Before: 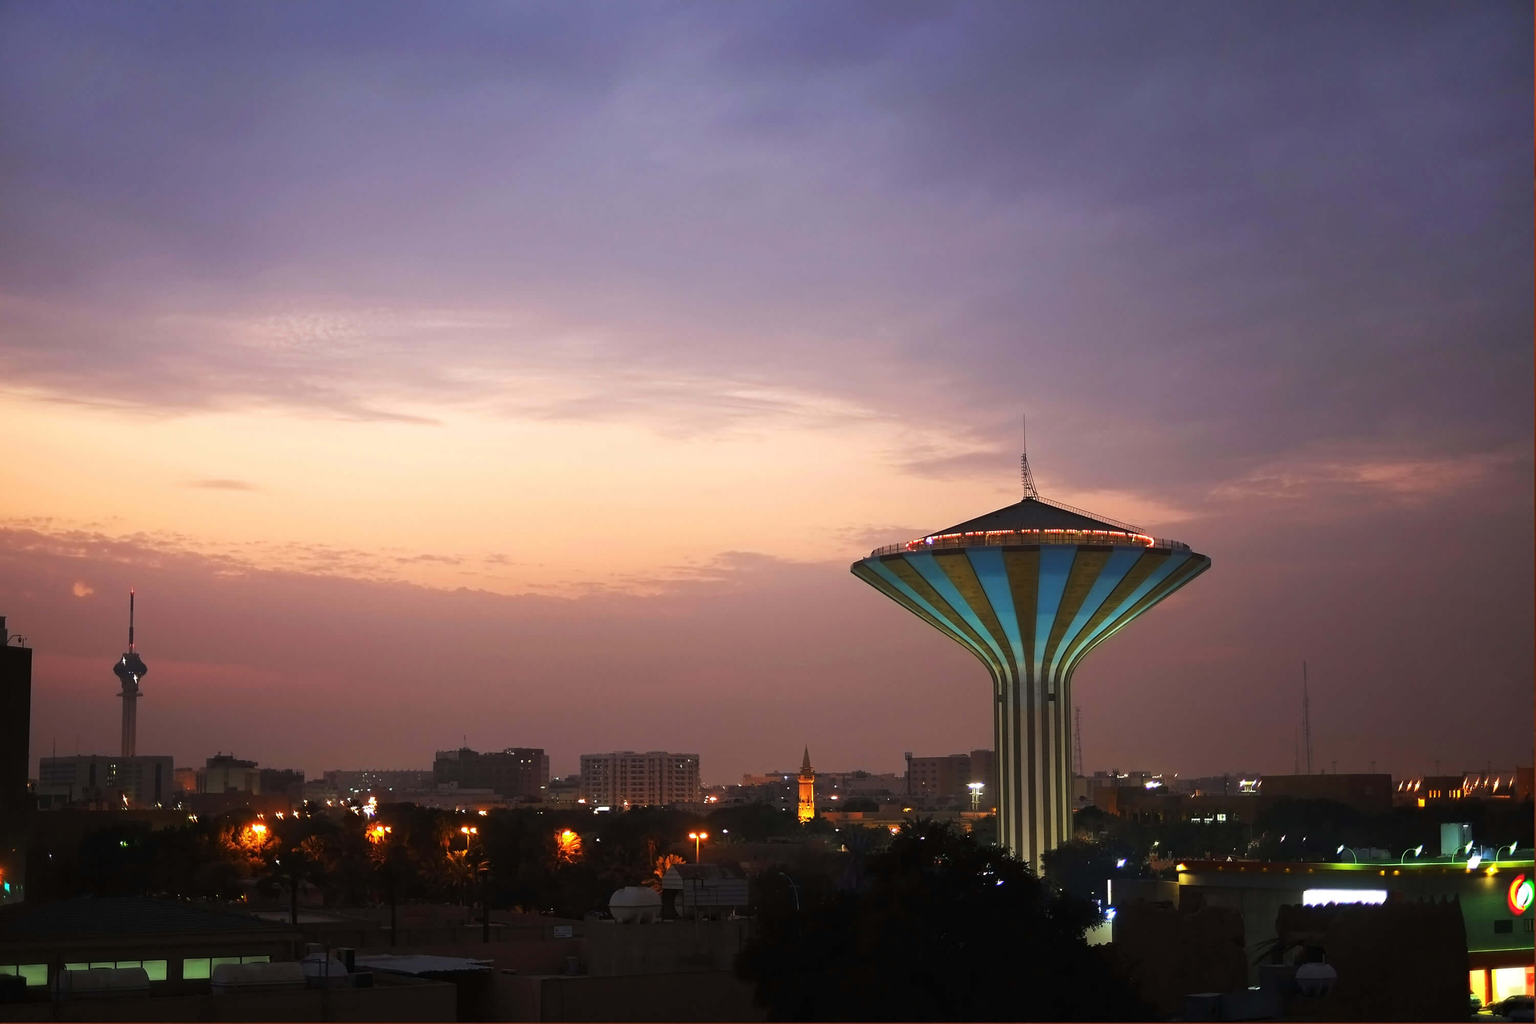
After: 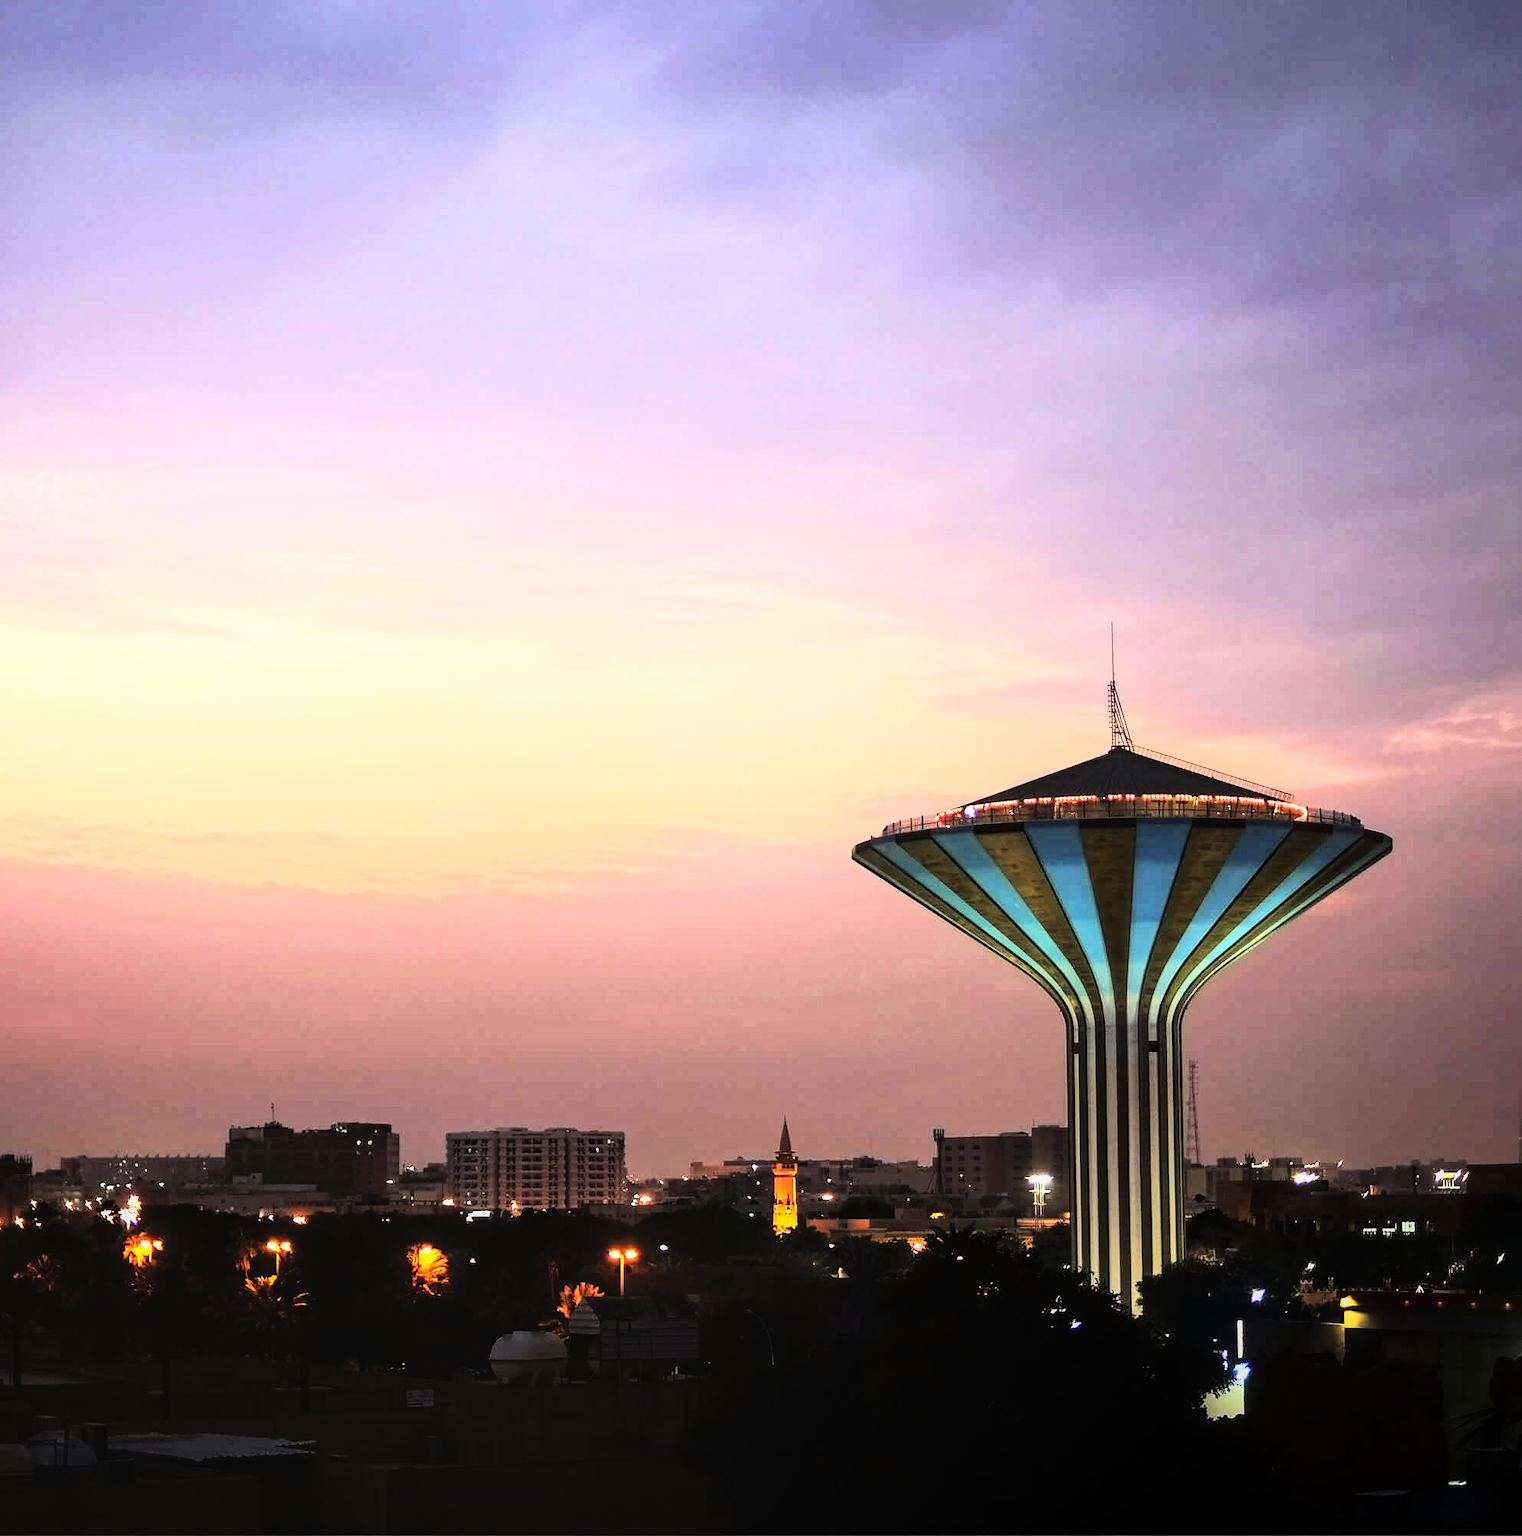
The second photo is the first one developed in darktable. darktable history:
local contrast: on, module defaults
rgb curve: curves: ch0 [(0, 0) (0.21, 0.15) (0.24, 0.21) (0.5, 0.75) (0.75, 0.96) (0.89, 0.99) (1, 1)]; ch1 [(0, 0.02) (0.21, 0.13) (0.25, 0.2) (0.5, 0.67) (0.75, 0.9) (0.89, 0.97) (1, 1)]; ch2 [(0, 0.02) (0.21, 0.13) (0.25, 0.2) (0.5, 0.67) (0.75, 0.9) (0.89, 0.97) (1, 1)], compensate middle gray true
crop and rotate: left 18.442%, right 15.508%
